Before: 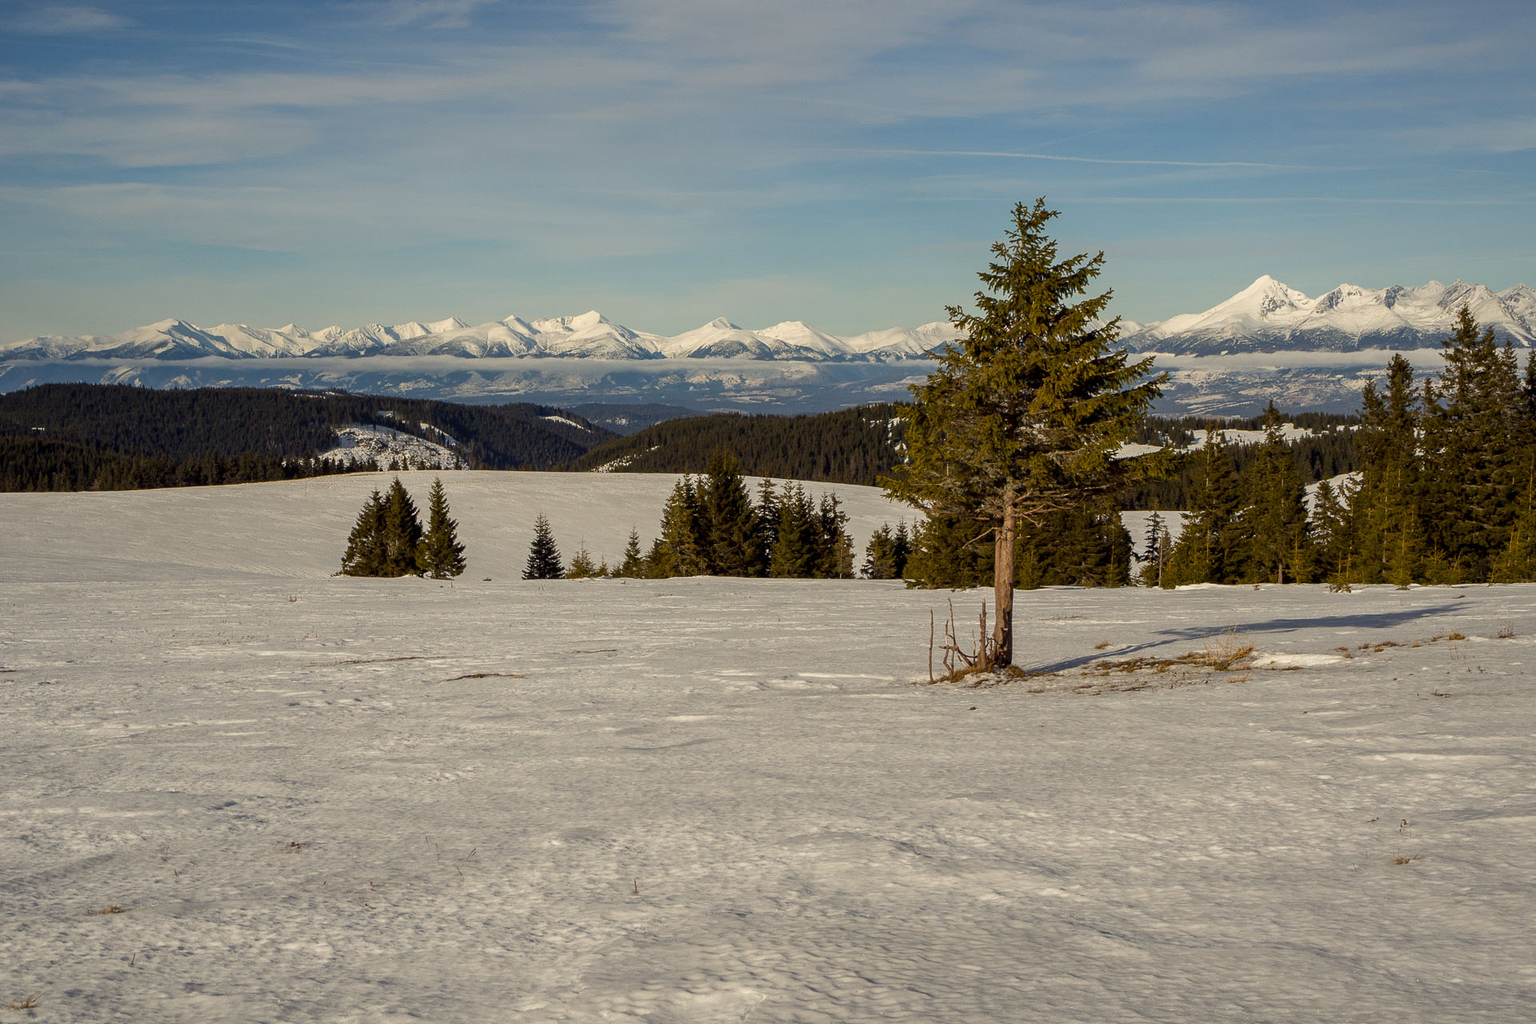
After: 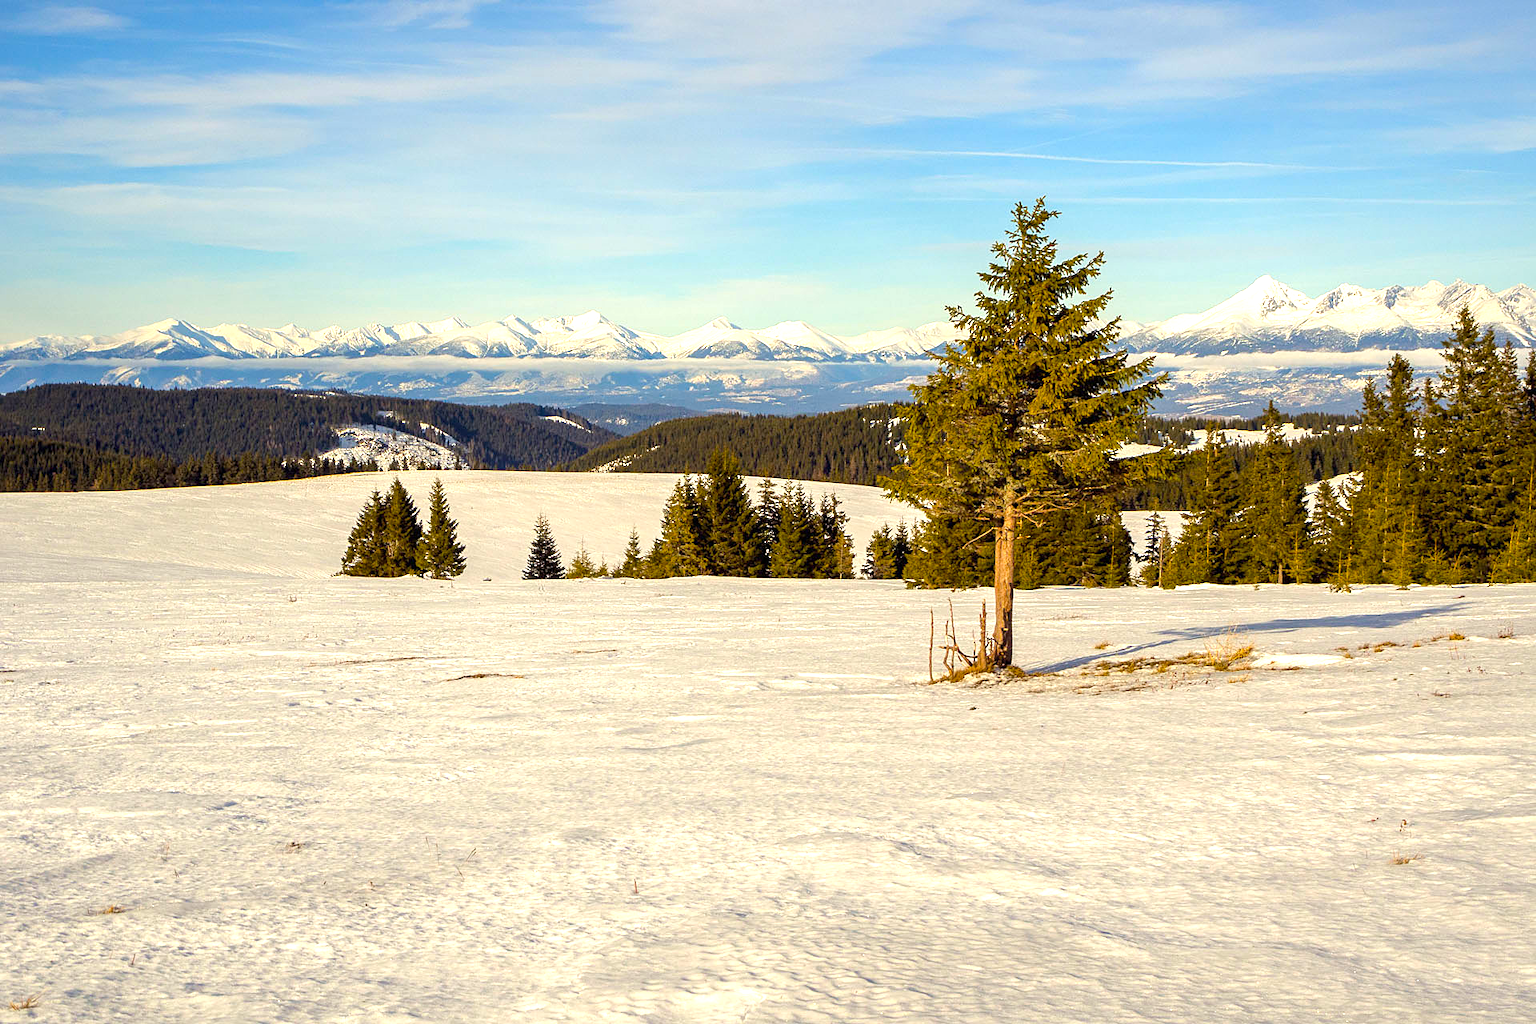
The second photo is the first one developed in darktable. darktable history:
exposure: black level correction 0, exposure 1.2 EV, compensate highlight preservation false
color balance rgb: perceptual saturation grading › global saturation 25%, perceptual brilliance grading › mid-tones 10%, perceptual brilliance grading › shadows 15%, global vibrance 20%
sharpen: amount 0.2
